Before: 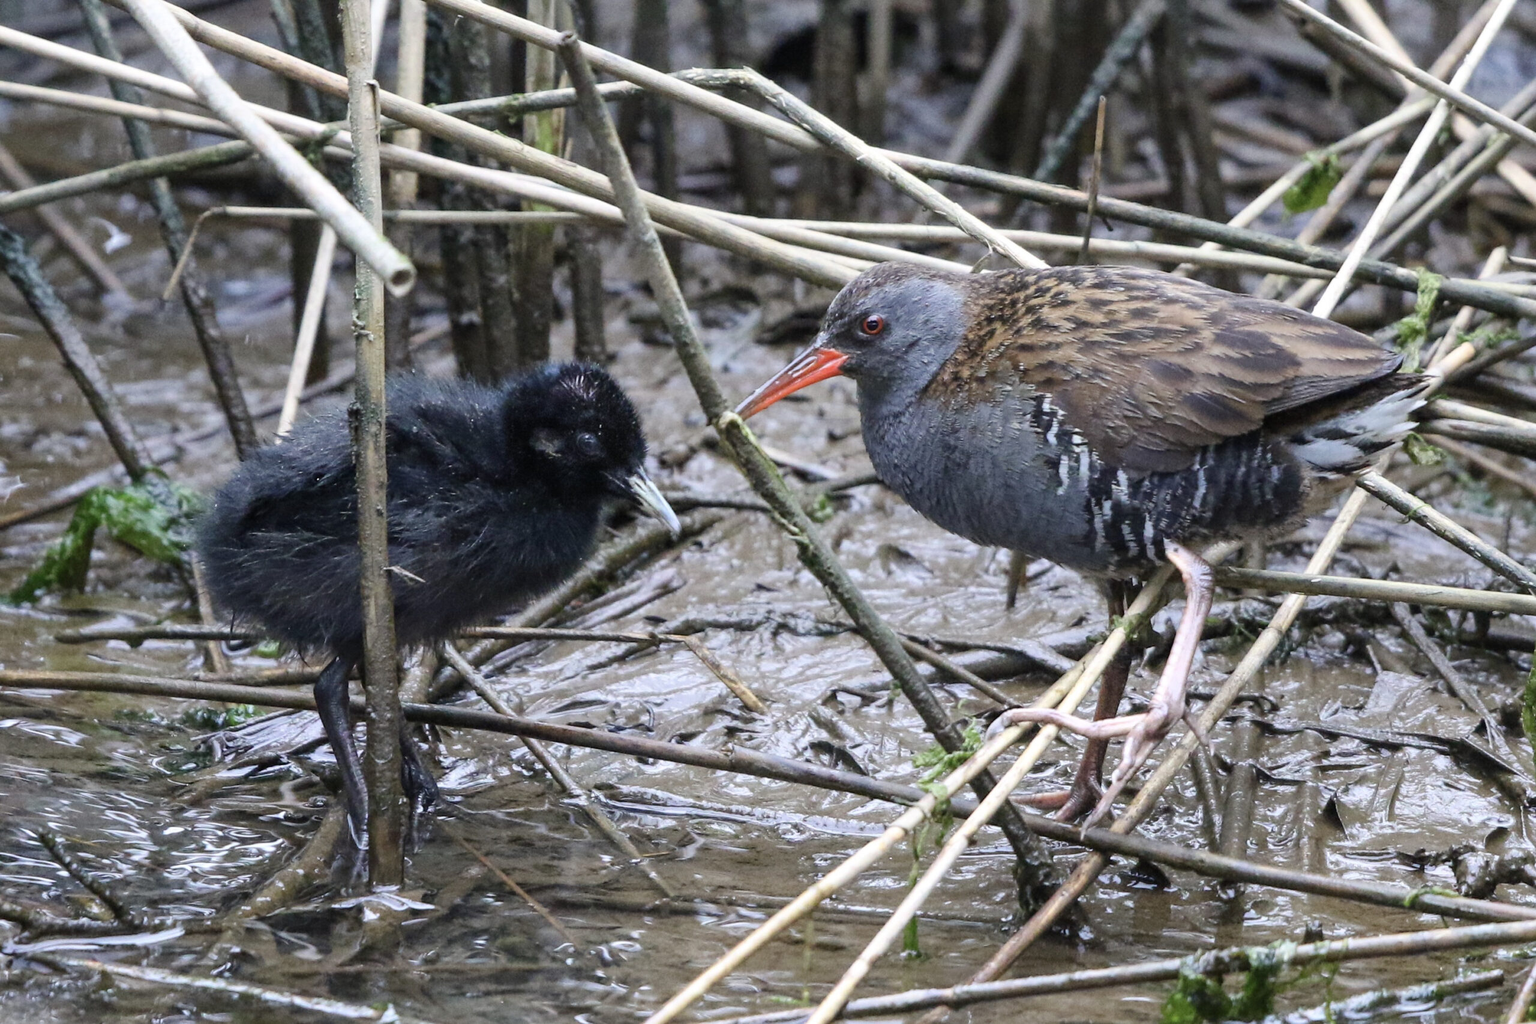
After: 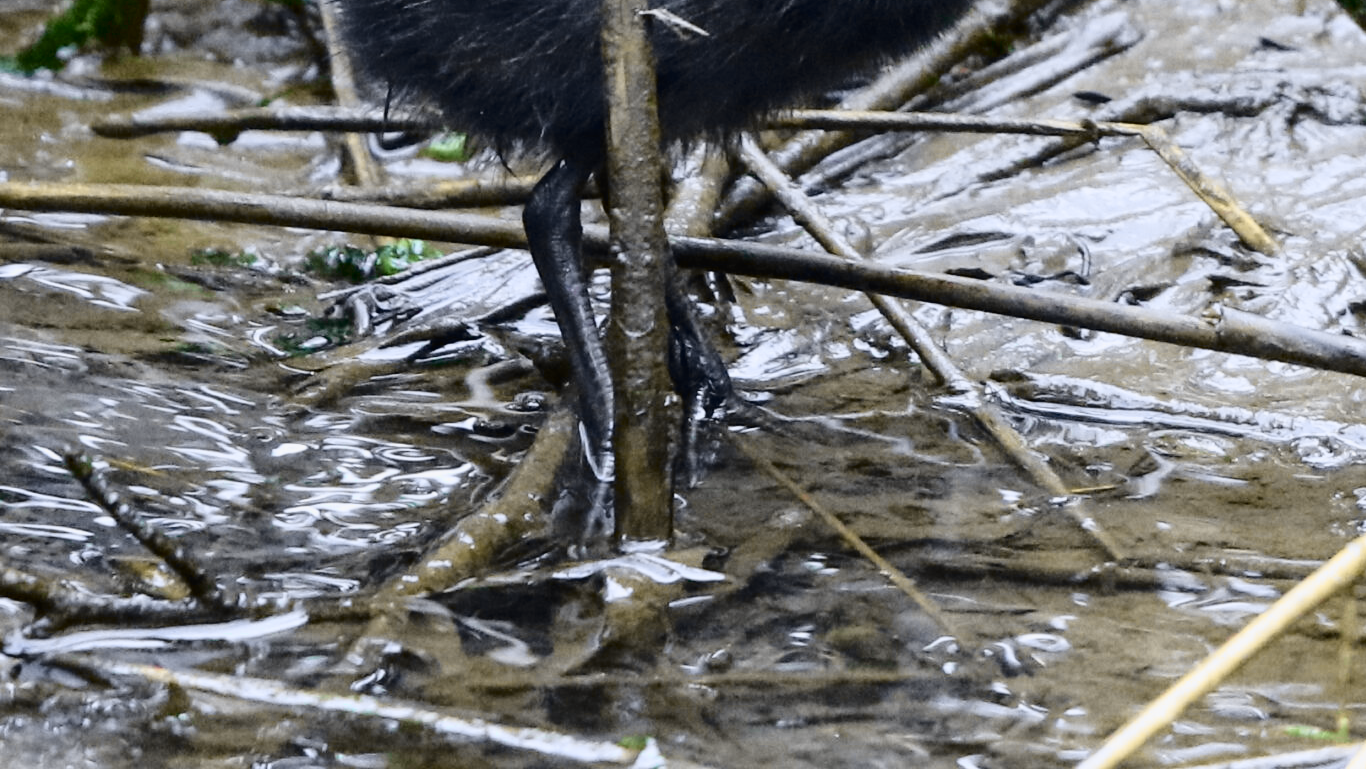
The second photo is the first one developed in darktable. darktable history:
tone curve: curves: ch0 [(0, 0.011) (0.053, 0.026) (0.174, 0.115) (0.398, 0.444) (0.673, 0.775) (0.829, 0.906) (0.991, 0.981)]; ch1 [(0, 0) (0.276, 0.206) (0.409, 0.383) (0.473, 0.458) (0.492, 0.499) (0.521, 0.502) (0.546, 0.543) (0.585, 0.617) (0.659, 0.686) (0.78, 0.8) (1, 1)]; ch2 [(0, 0) (0.438, 0.449) (0.473, 0.469) (0.503, 0.5) (0.523, 0.538) (0.562, 0.598) (0.612, 0.635) (0.695, 0.713) (1, 1)], color space Lab, independent channels, preserve colors none
crop and rotate: top 54.778%, right 46.61%, bottom 0.159%
exposure: black level correction 0.001, exposure -0.125 EV, compensate exposure bias true, compensate highlight preservation false
